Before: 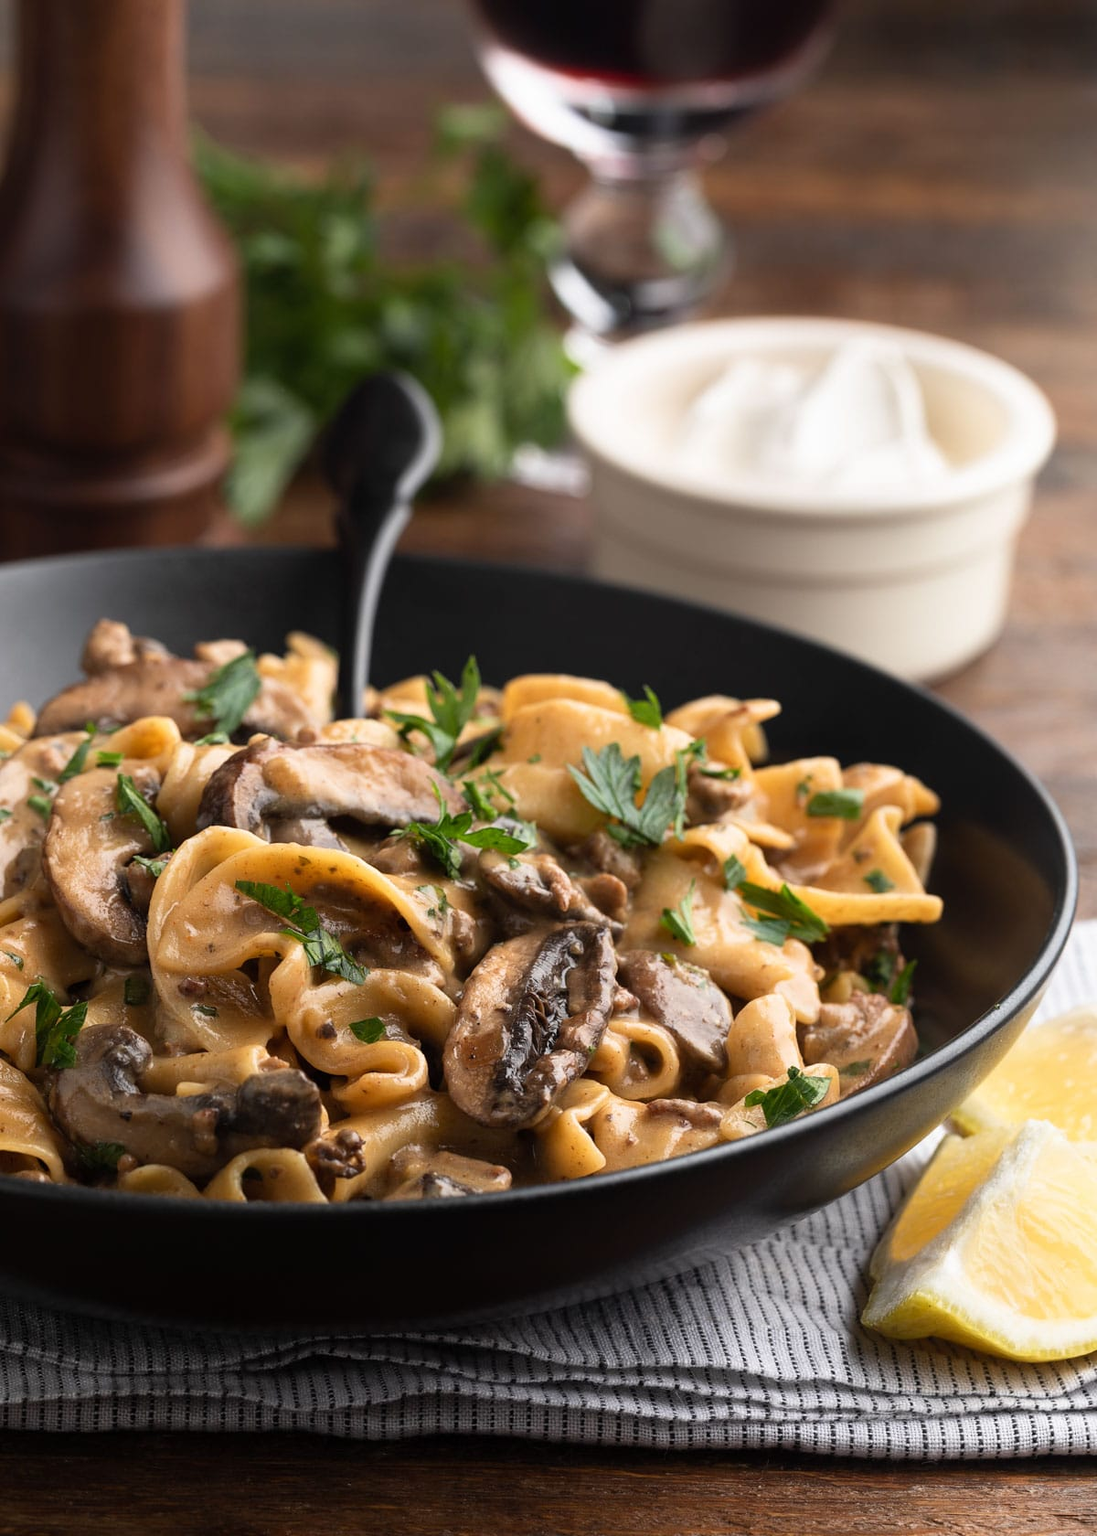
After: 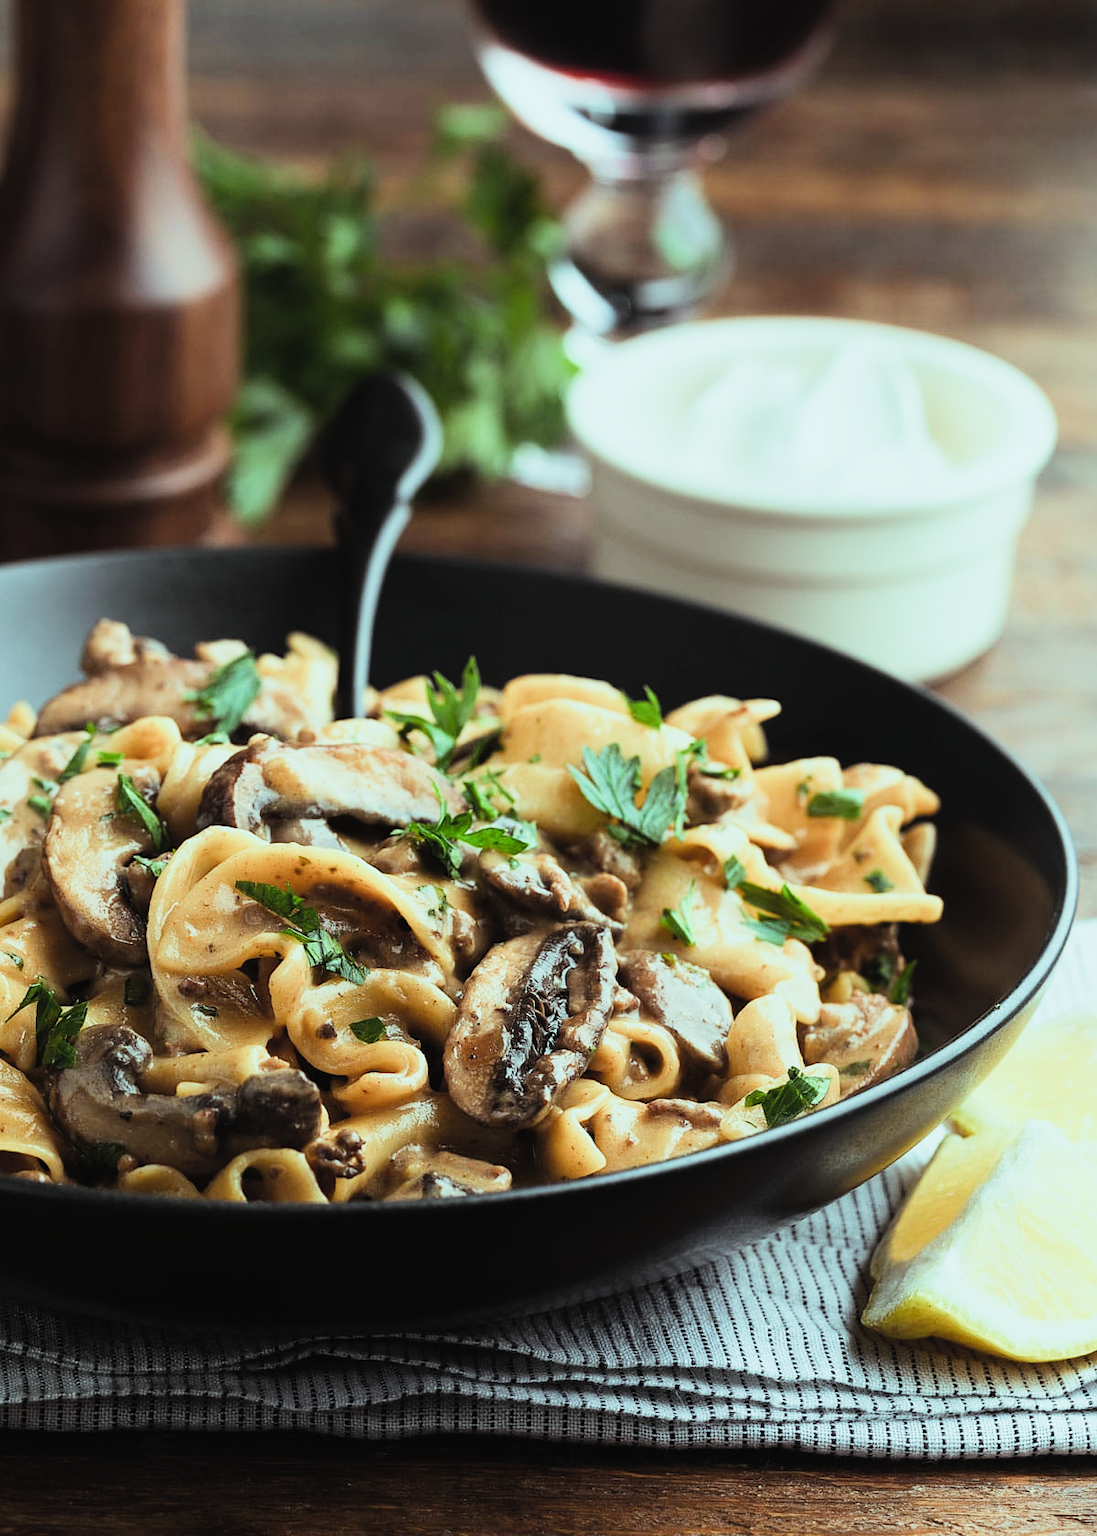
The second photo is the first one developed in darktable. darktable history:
color balance rgb: highlights gain › chroma 5.477%, highlights gain › hue 198.18°, global offset › luminance 0.666%, perceptual saturation grading › global saturation 9.914%, perceptual brilliance grading › global brilliance 12.637%, perceptual brilliance grading › highlights 15.325%
filmic rgb: black relative exposure -7.49 EV, white relative exposure 4.99 EV, hardness 3.32, contrast 1.298, color science v5 (2021), contrast in shadows safe, contrast in highlights safe
sharpen: radius 1.239, amount 0.303, threshold 0.182
